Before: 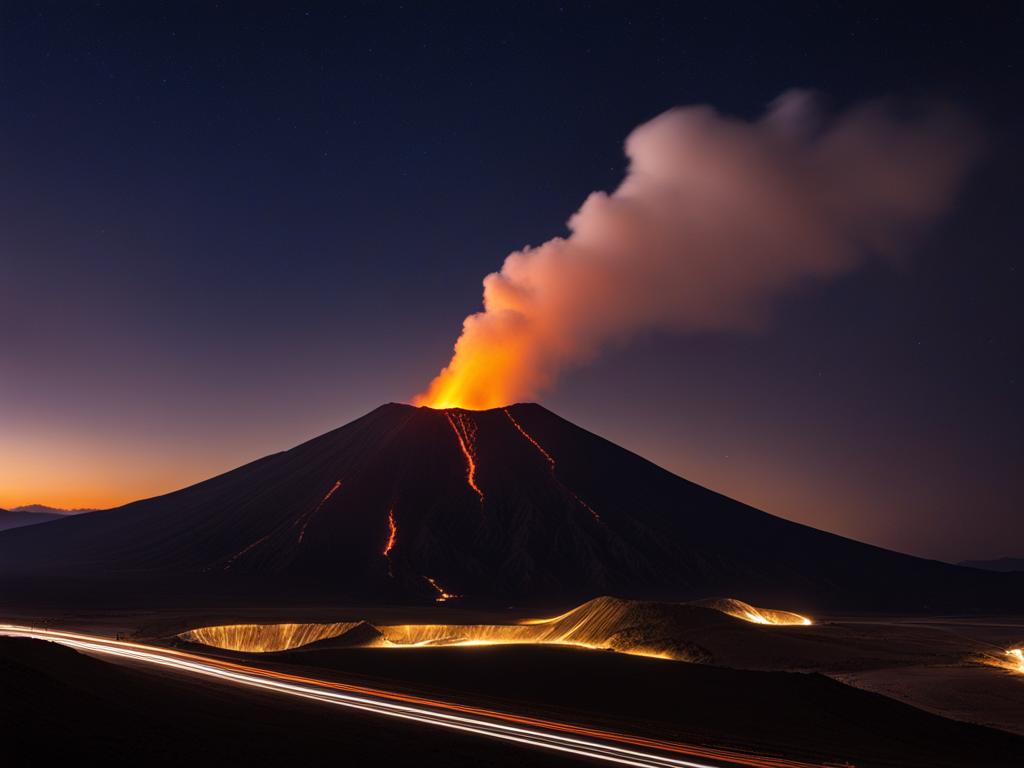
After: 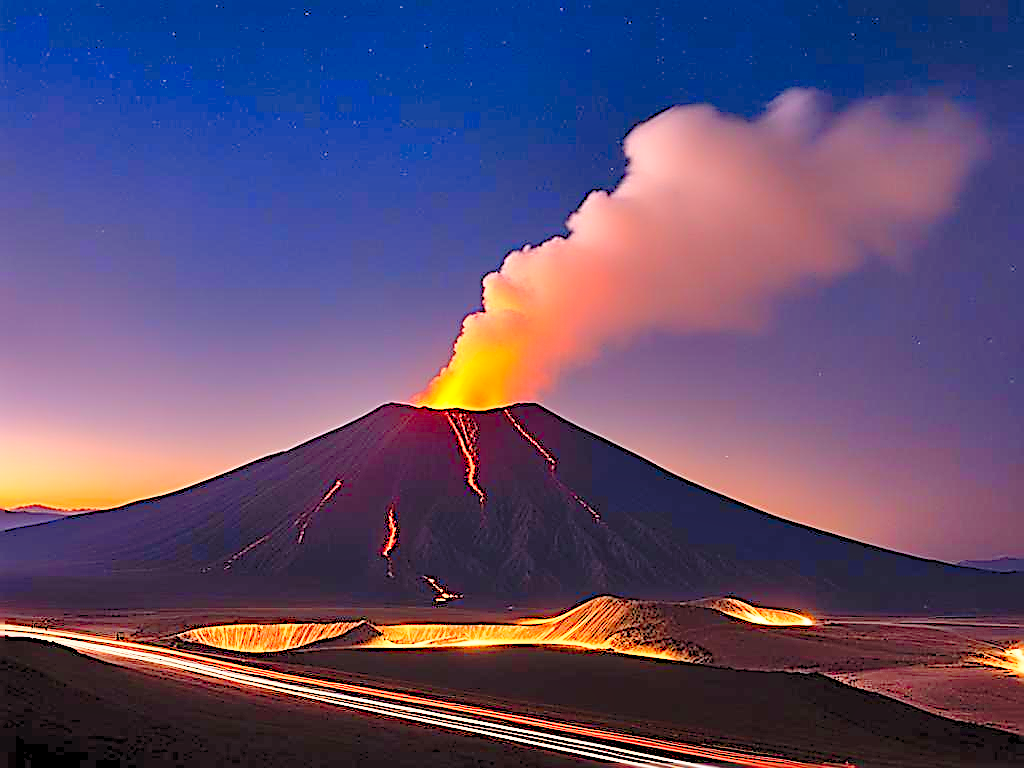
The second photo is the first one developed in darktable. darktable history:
sharpen: amount 1.874
levels: levels [0.008, 0.318, 0.836]
shadows and highlights: shadows 52.33, highlights -28.63, soften with gaussian
